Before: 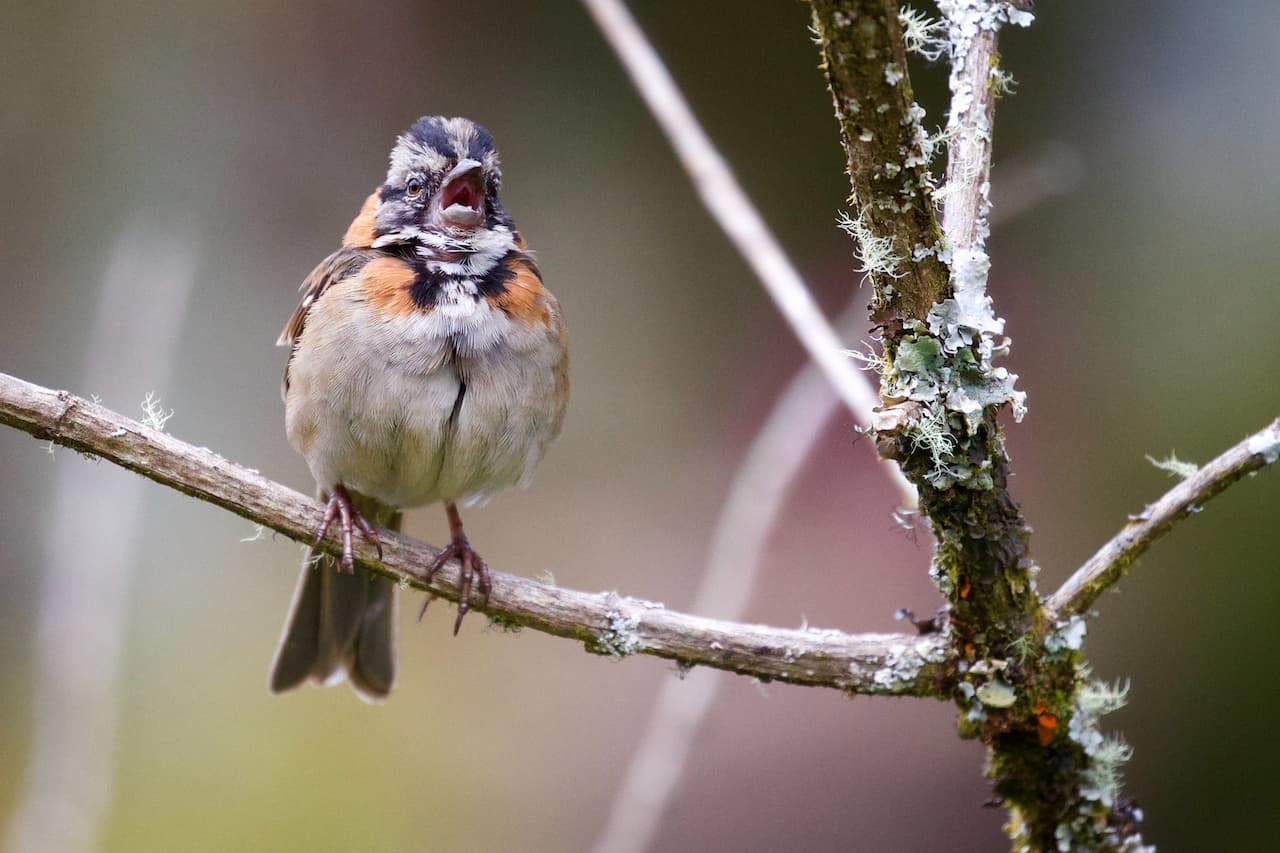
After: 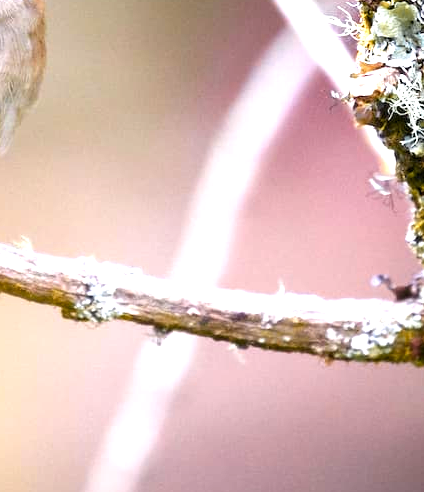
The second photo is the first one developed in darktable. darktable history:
crop: left 40.878%, top 39.176%, right 25.993%, bottom 3.081%
color zones: curves: ch0 [(0, 0.499) (0.143, 0.5) (0.286, 0.5) (0.429, 0.476) (0.571, 0.284) (0.714, 0.243) (0.857, 0.449) (1, 0.499)]; ch1 [(0, 0.532) (0.143, 0.645) (0.286, 0.696) (0.429, 0.211) (0.571, 0.504) (0.714, 0.493) (0.857, 0.495) (1, 0.532)]; ch2 [(0, 0.5) (0.143, 0.5) (0.286, 0.427) (0.429, 0.324) (0.571, 0.5) (0.714, 0.5) (0.857, 0.5) (1, 0.5)]
exposure: black level correction 0, exposure 1.2 EV, compensate highlight preservation false
levels: levels [0.016, 0.5, 0.996]
